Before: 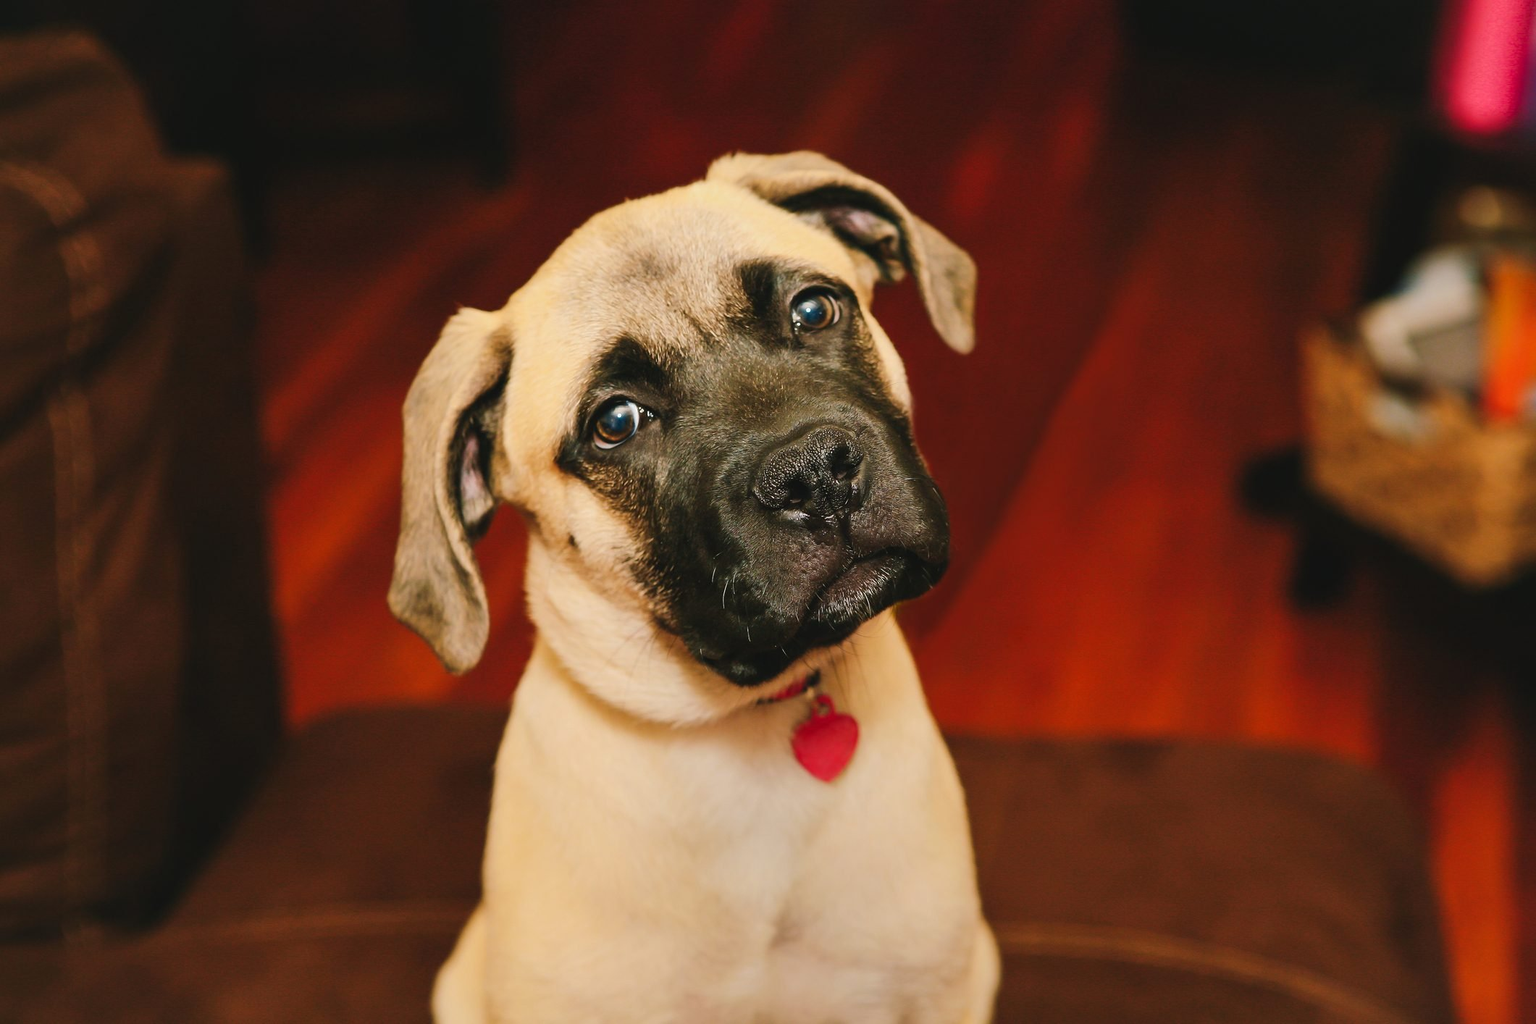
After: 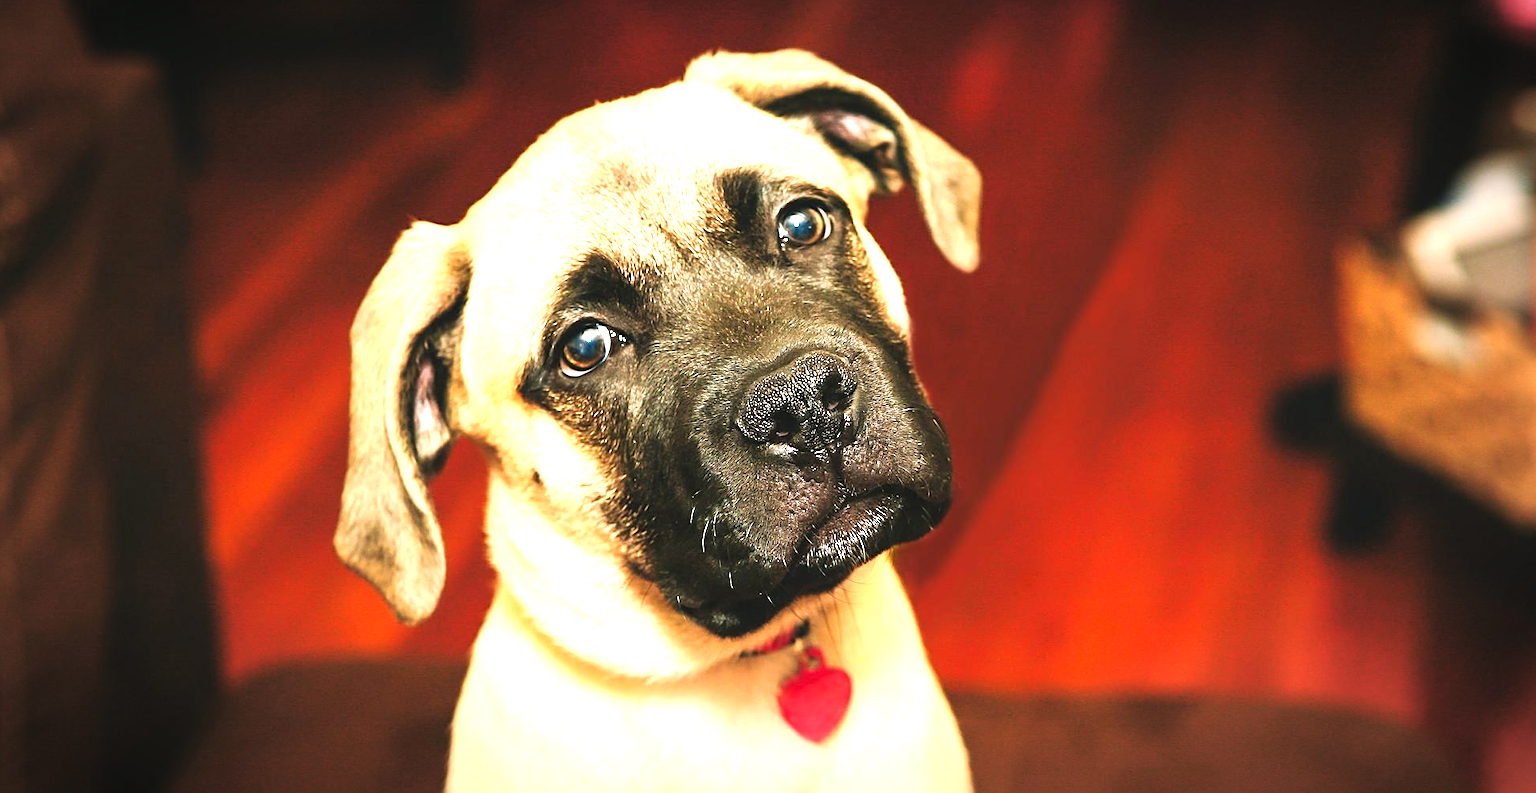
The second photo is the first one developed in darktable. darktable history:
sharpen: on, module defaults
tone equalizer: -8 EV -0.423 EV, -7 EV -0.371 EV, -6 EV -0.334 EV, -5 EV -0.201 EV, -3 EV 0.208 EV, -2 EV 0.35 EV, -1 EV 0.407 EV, +0 EV 0.445 EV, mask exposure compensation -0.489 EV
vignetting: brightness -0.578, saturation -0.27, automatic ratio true
exposure: black level correction 0, exposure 1.097 EV, compensate highlight preservation false
crop: left 5.471%, top 10.439%, right 3.551%, bottom 19.018%
